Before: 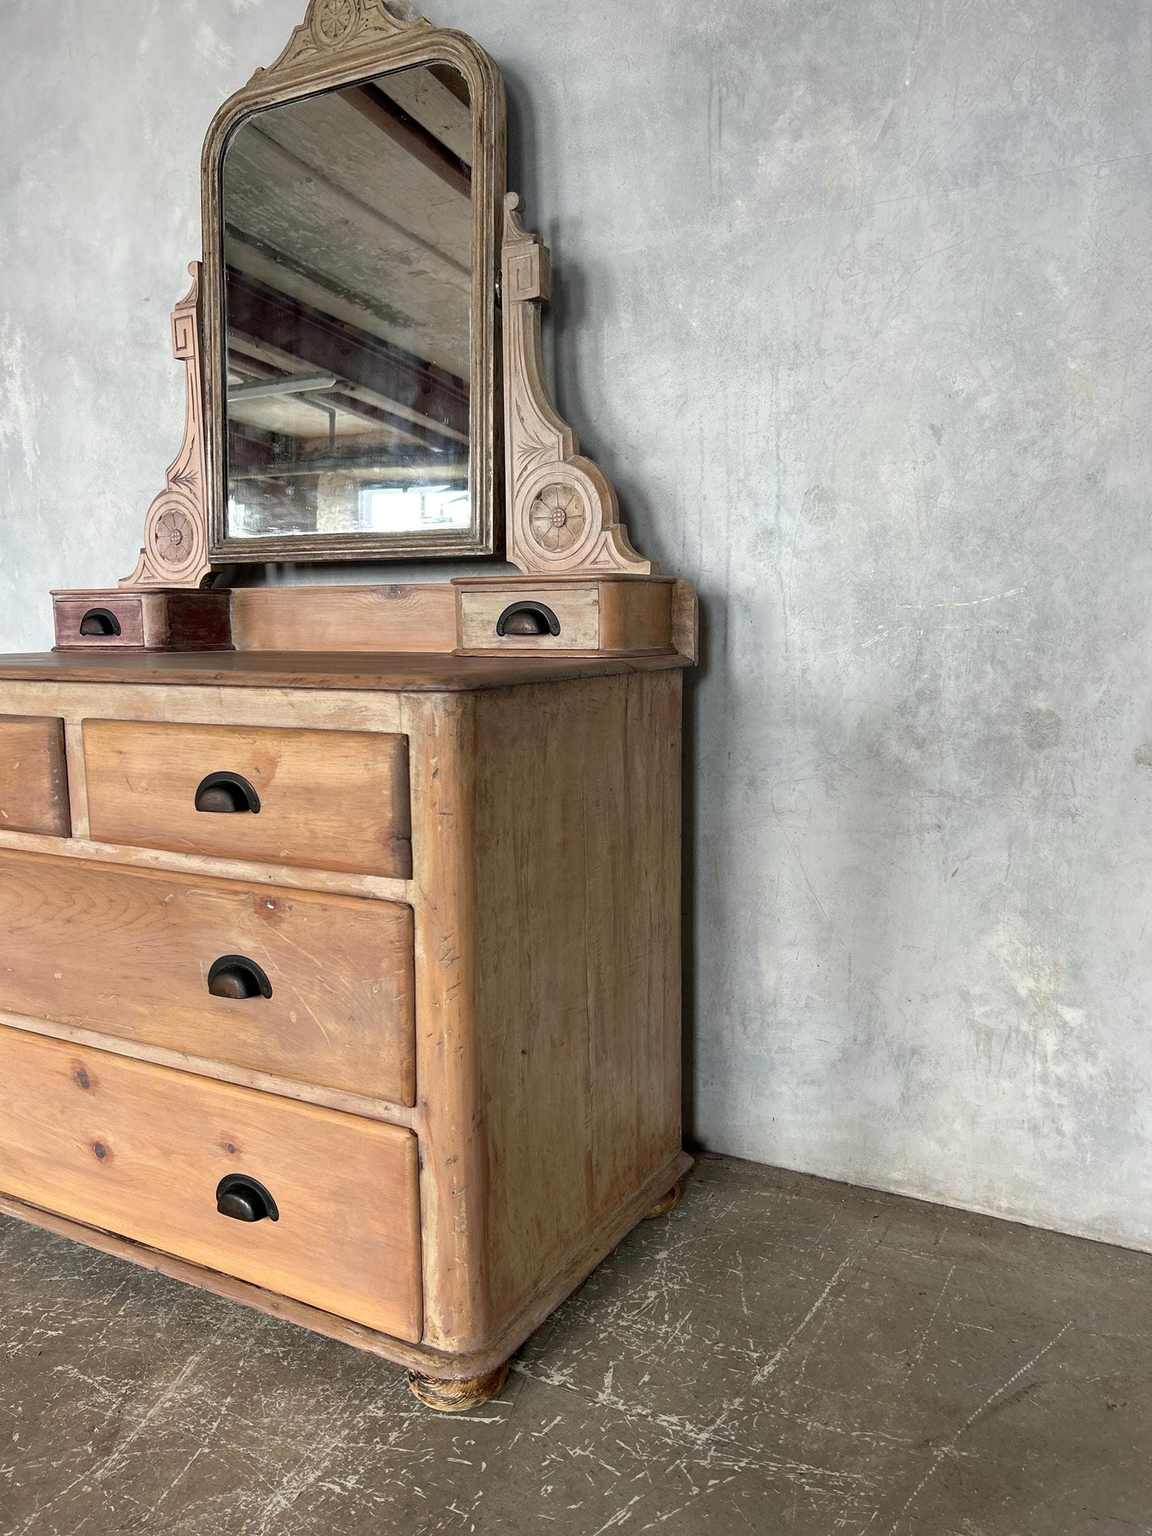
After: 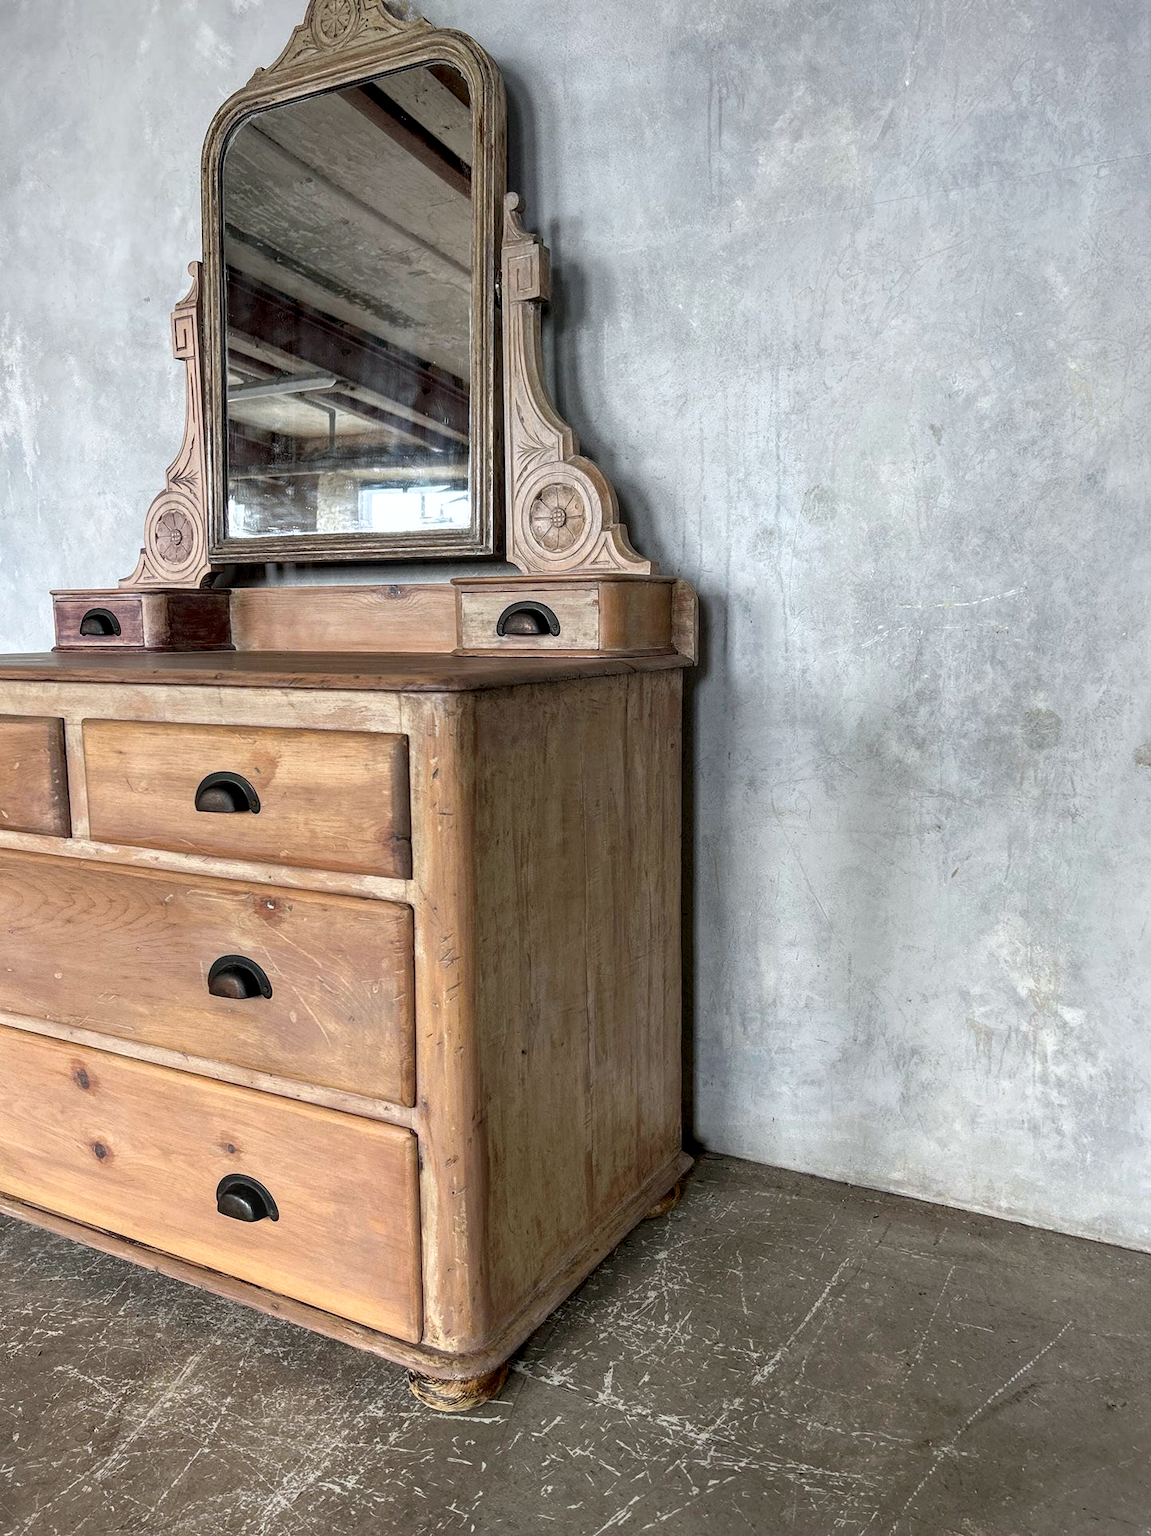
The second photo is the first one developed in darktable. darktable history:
local contrast: detail 130%
white balance: red 0.98, blue 1.034
tone equalizer: on, module defaults
